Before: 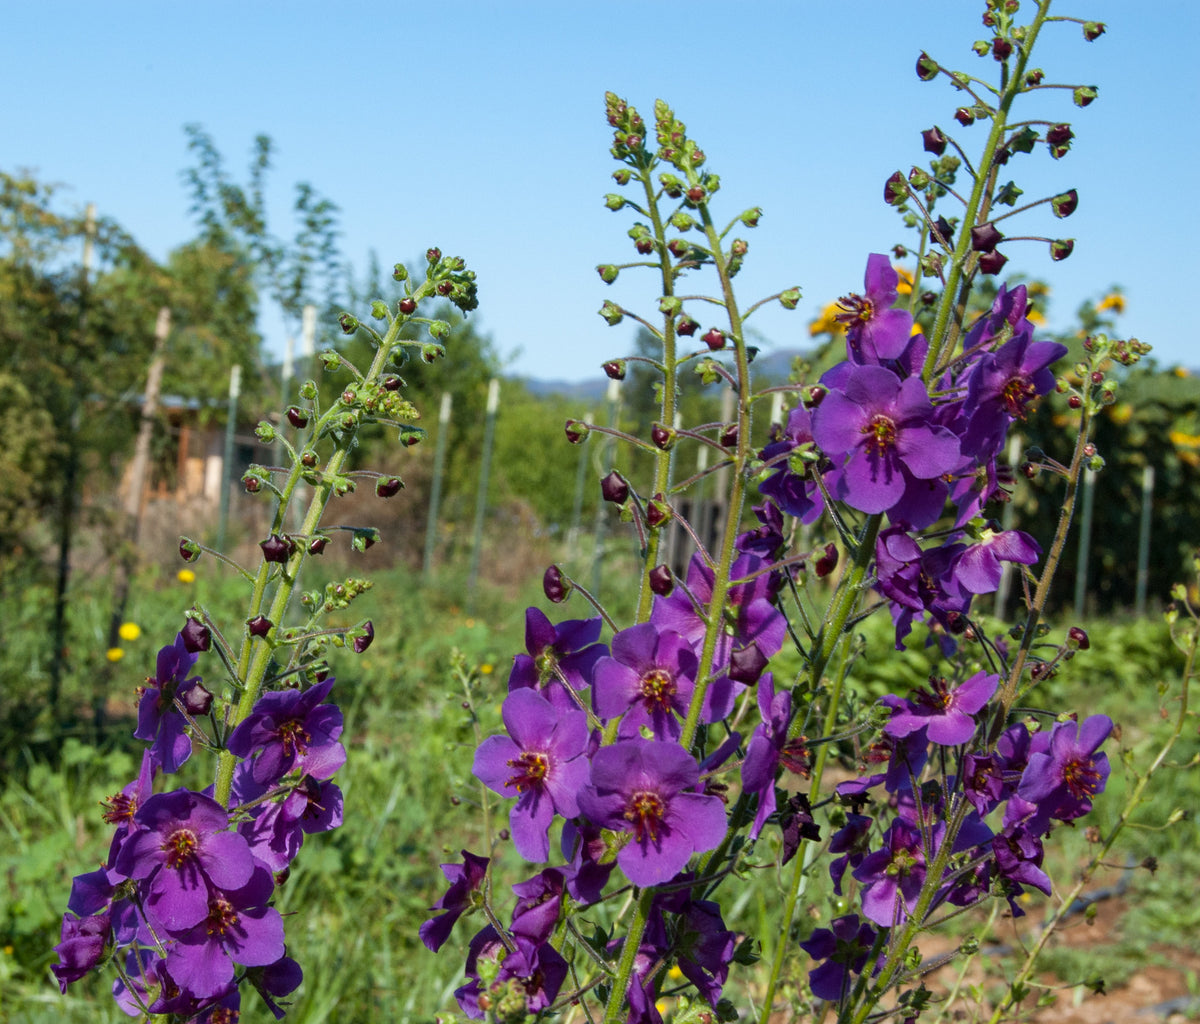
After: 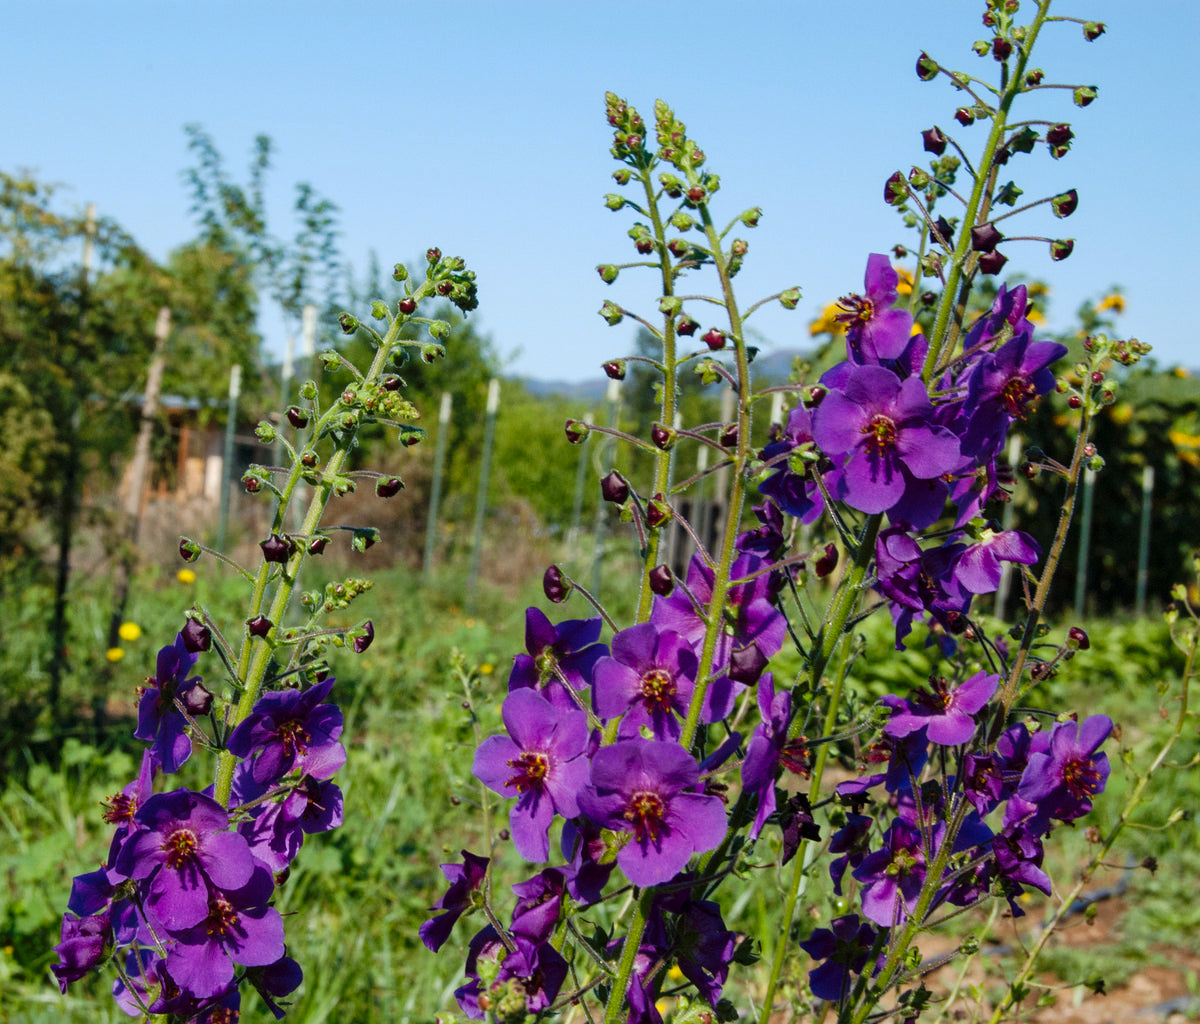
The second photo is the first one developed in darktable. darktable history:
tone curve: curves: ch0 [(0, 0) (0.003, 0.005) (0.011, 0.006) (0.025, 0.013) (0.044, 0.027) (0.069, 0.042) (0.1, 0.06) (0.136, 0.085) (0.177, 0.118) (0.224, 0.171) (0.277, 0.239) (0.335, 0.314) (0.399, 0.394) (0.468, 0.473) (0.543, 0.552) (0.623, 0.64) (0.709, 0.718) (0.801, 0.801) (0.898, 0.882) (1, 1)], preserve colors none
